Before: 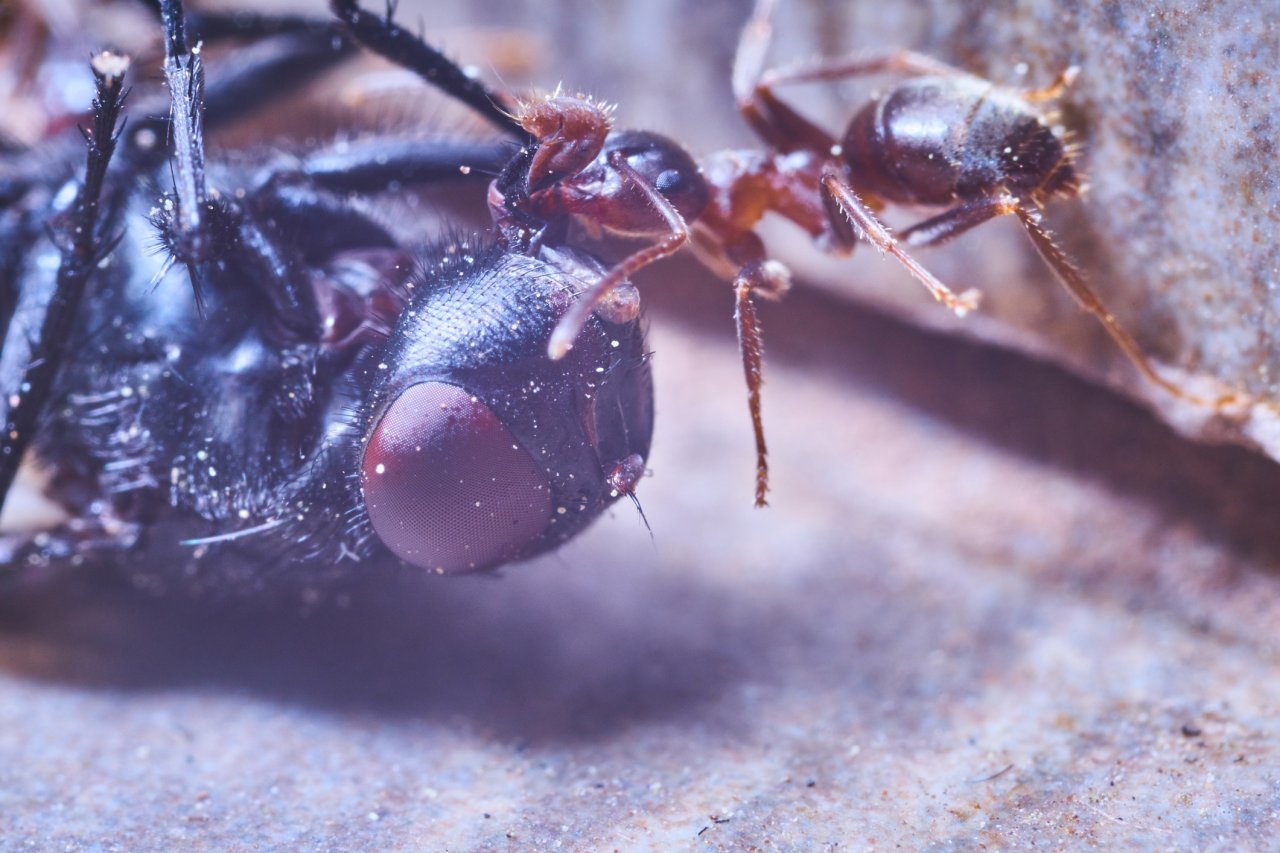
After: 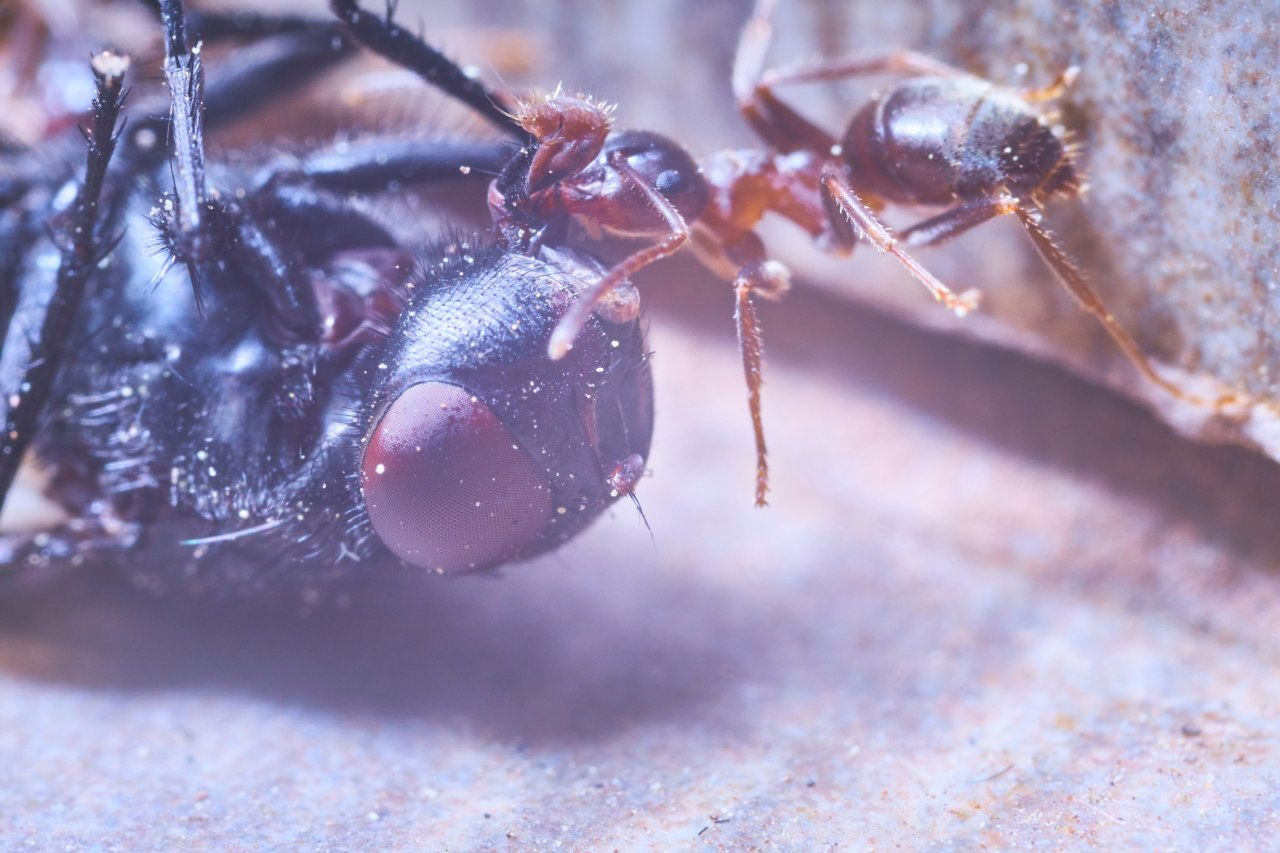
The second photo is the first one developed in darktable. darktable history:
bloom: size 38%, threshold 95%, strength 30%
contrast brightness saturation: saturation -0.04
white balance: emerald 1
